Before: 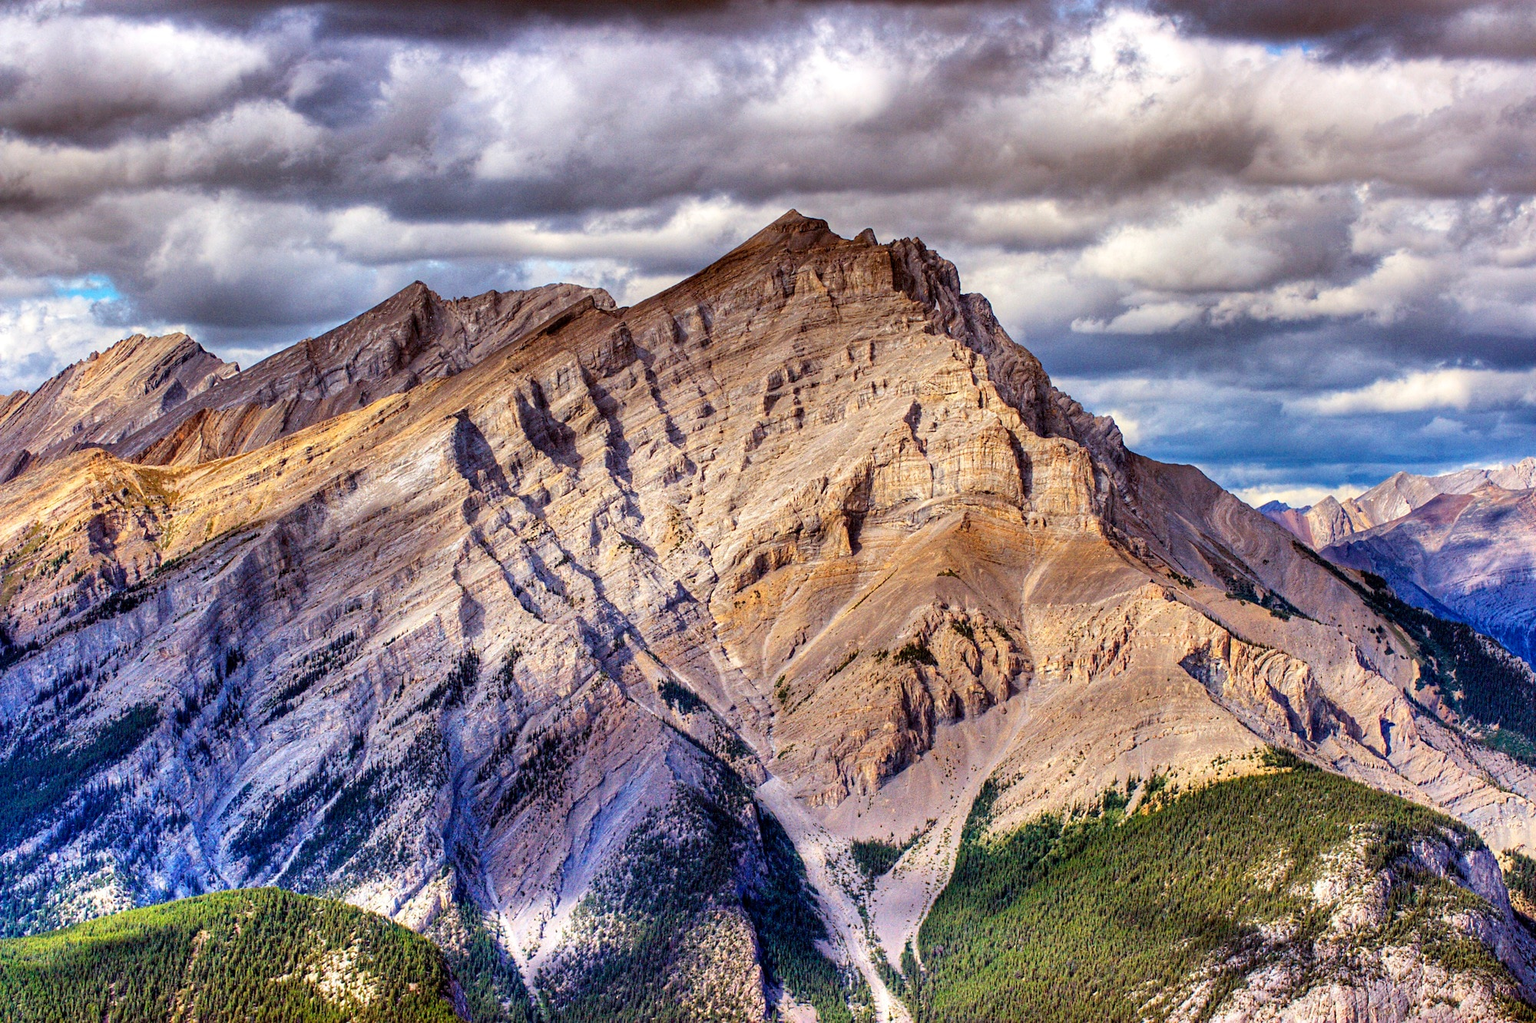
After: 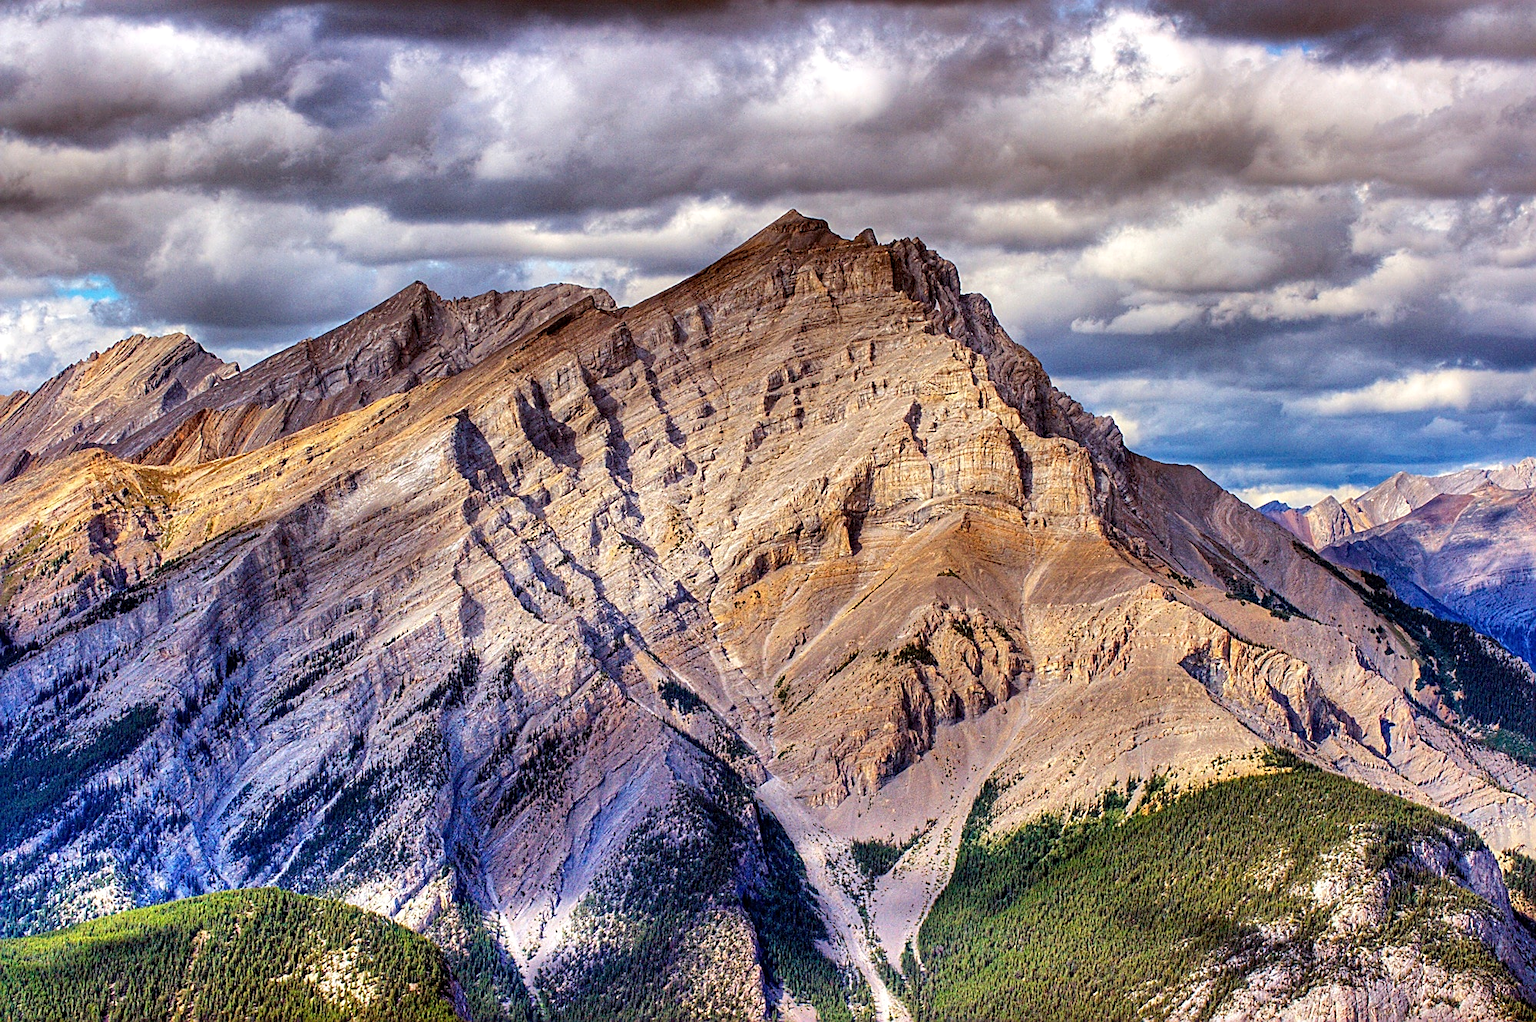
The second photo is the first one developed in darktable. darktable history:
shadows and highlights: shadows 9.11, white point adjustment 0.992, highlights -38.77
sharpen: on, module defaults
